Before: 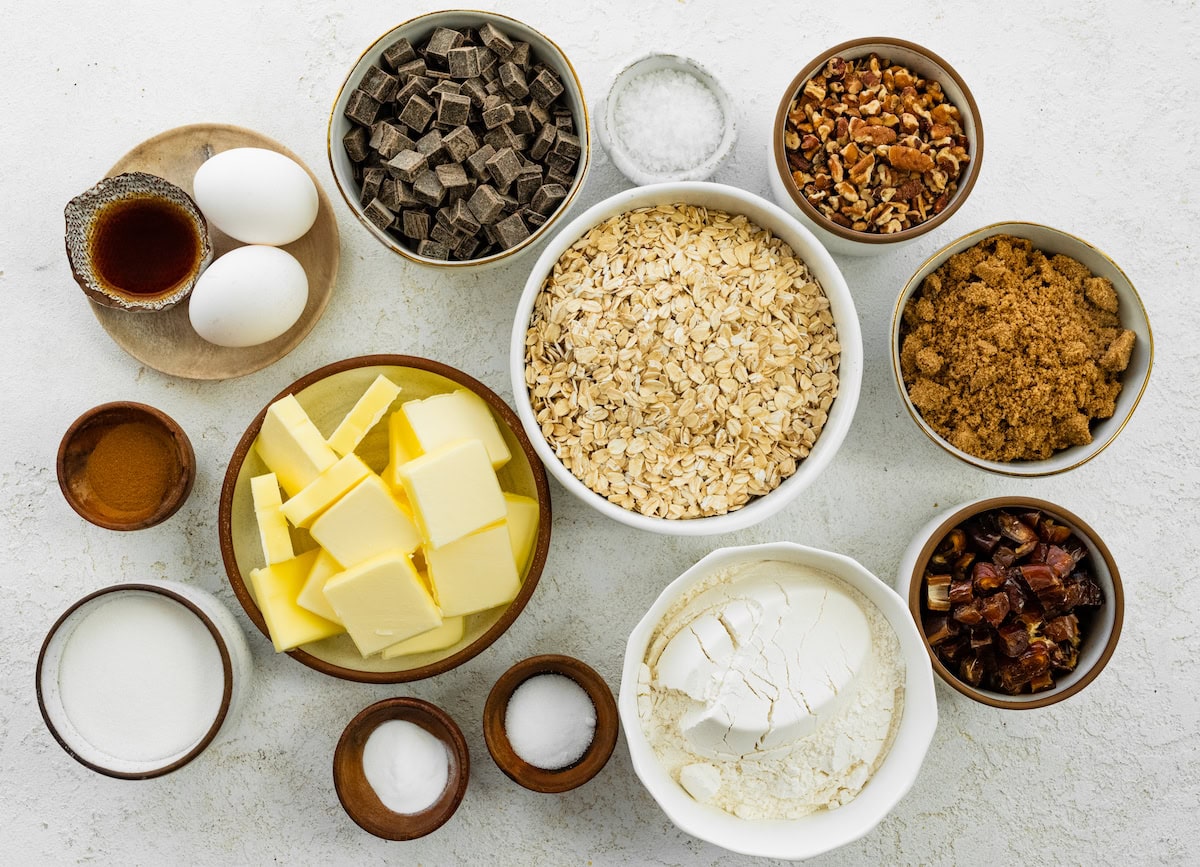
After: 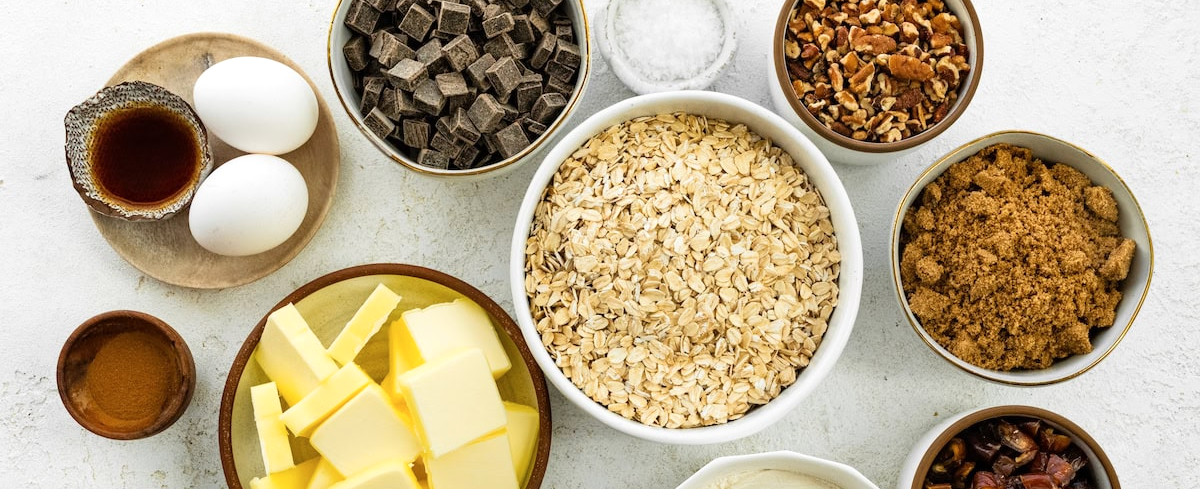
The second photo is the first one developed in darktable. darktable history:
crop and rotate: top 10.579%, bottom 32.963%
shadows and highlights: shadows -13.02, white point adjustment 4.08, highlights 27.44
